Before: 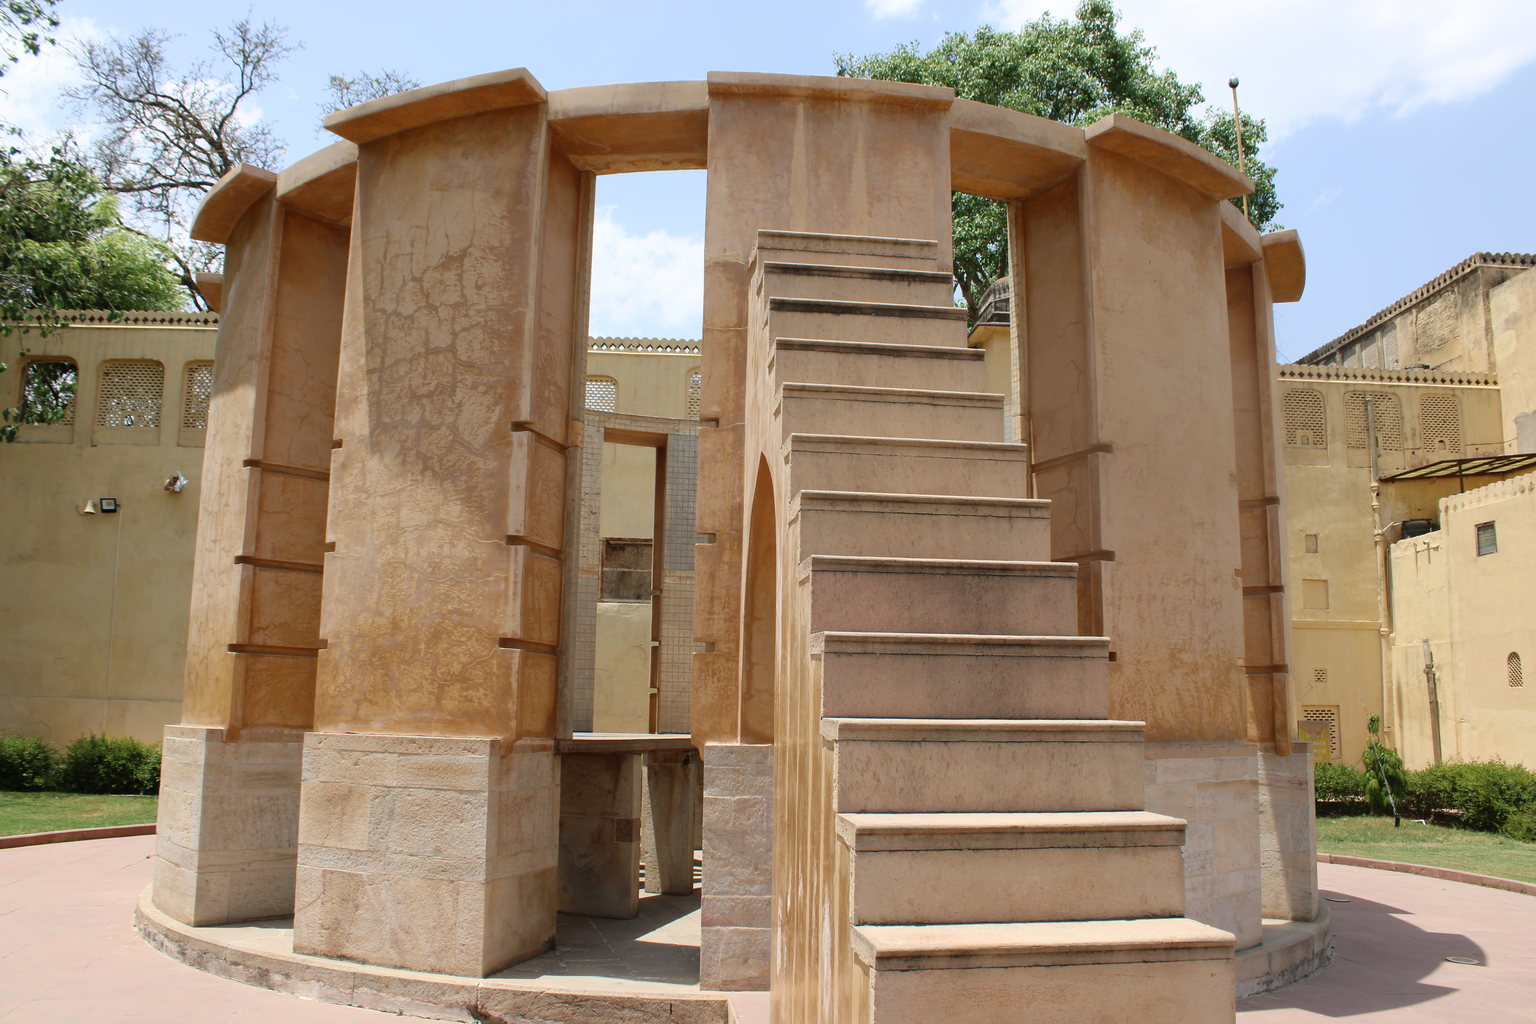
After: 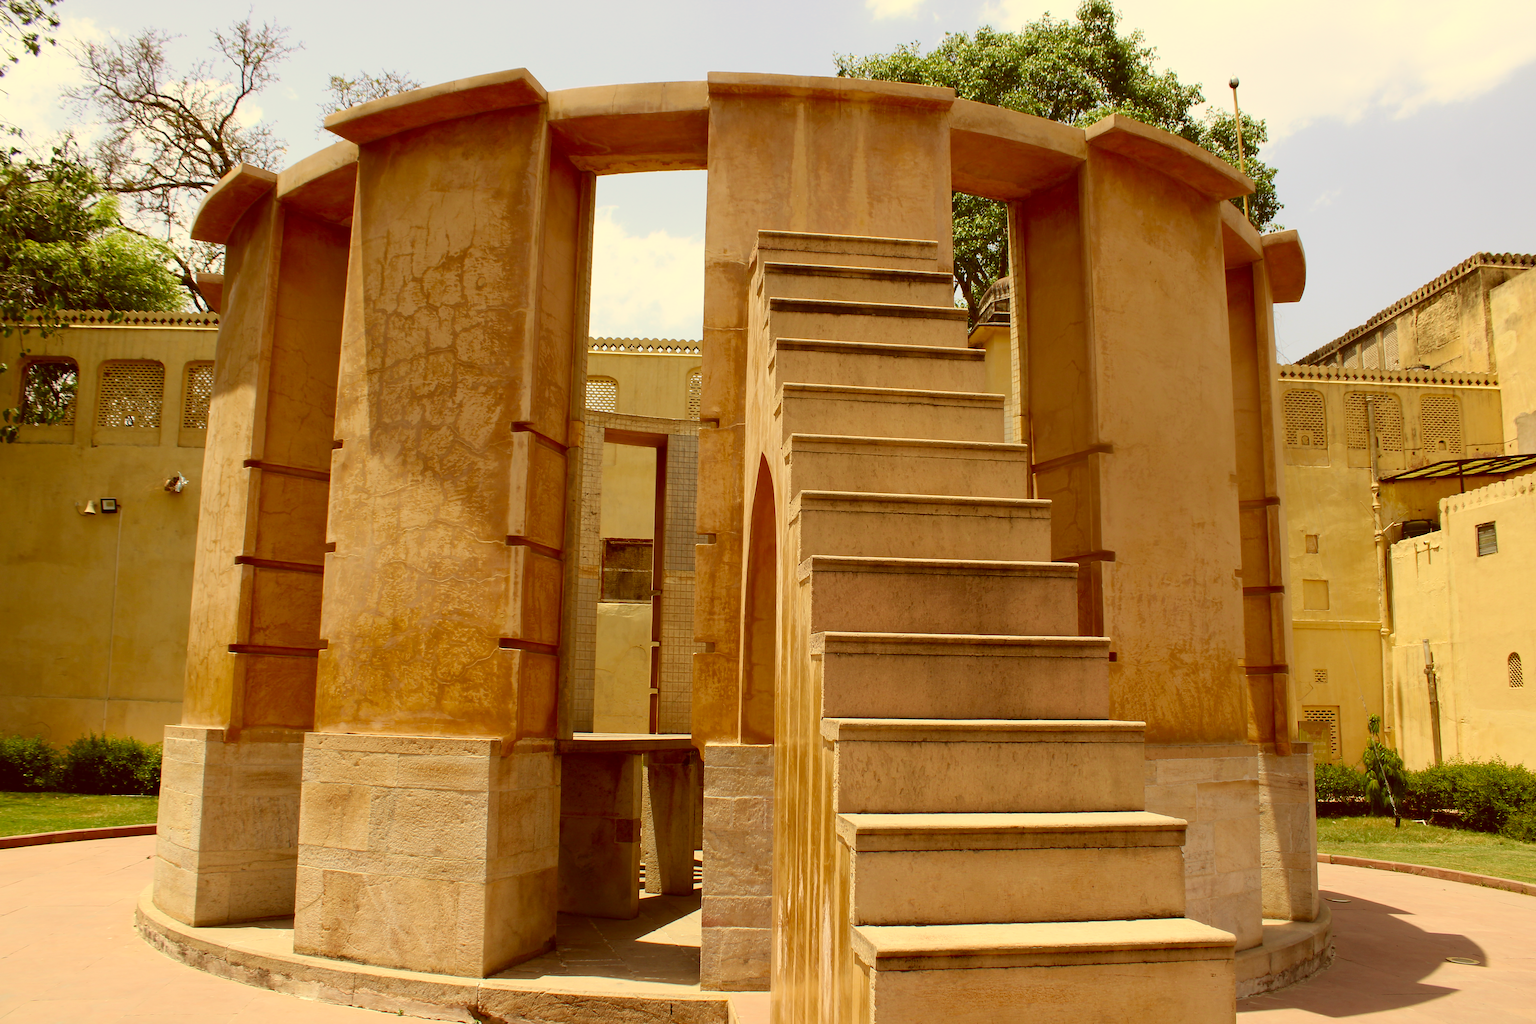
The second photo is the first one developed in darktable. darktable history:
contrast brightness saturation: contrast 0.13, brightness -0.05, saturation 0.16
sharpen: radius 1
color correction: highlights a* 1.12, highlights b* 24.26, shadows a* 15.58, shadows b* 24.26
